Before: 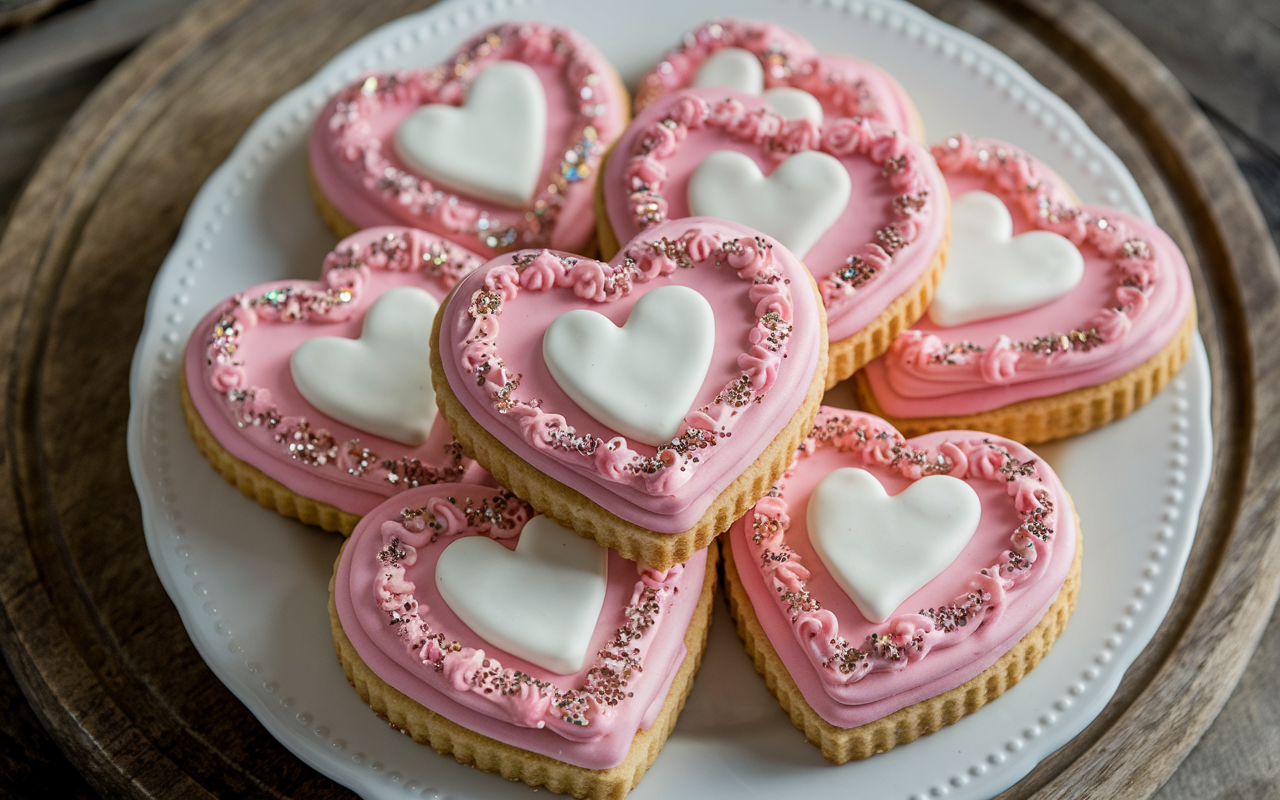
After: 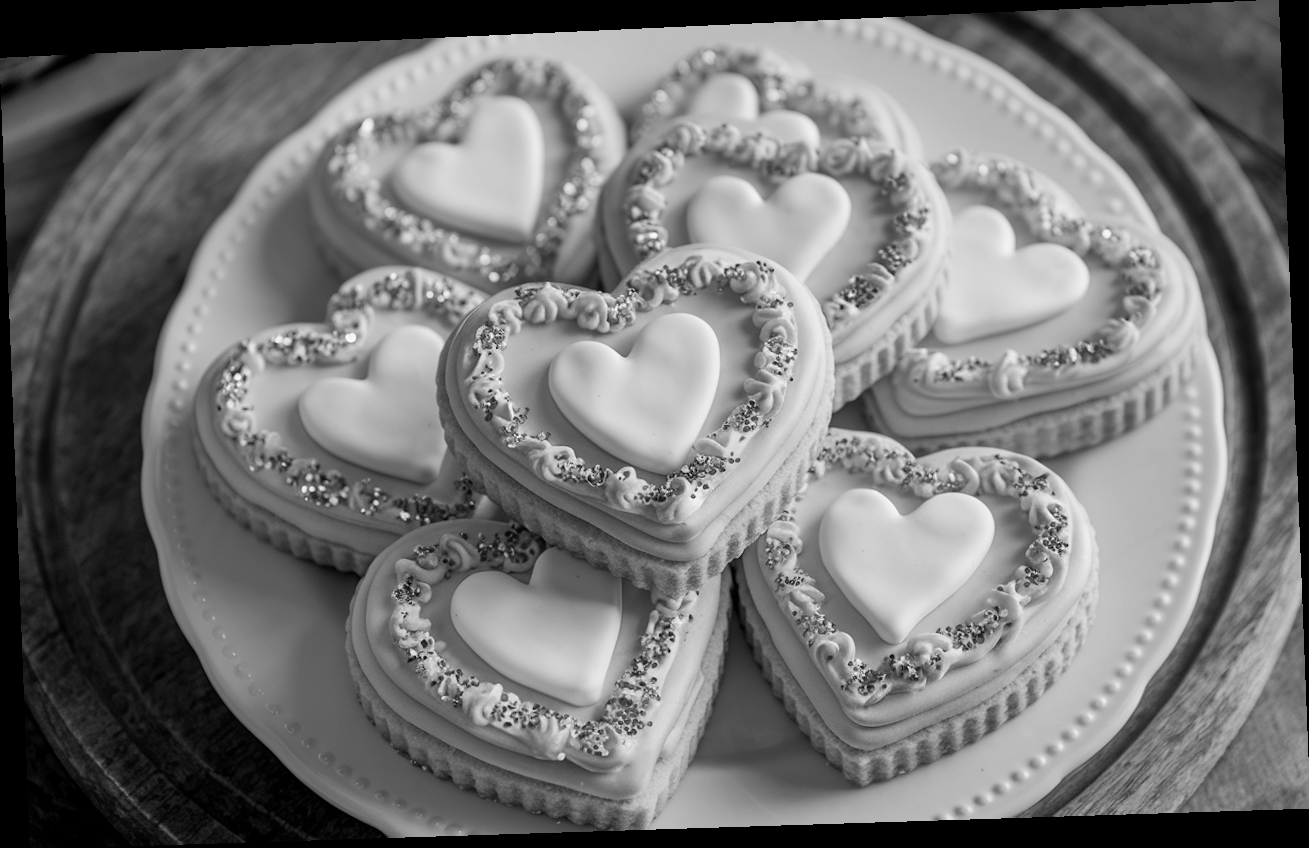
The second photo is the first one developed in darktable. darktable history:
monochrome: on, module defaults
rotate and perspective: rotation -2.22°, lens shift (horizontal) -0.022, automatic cropping off
